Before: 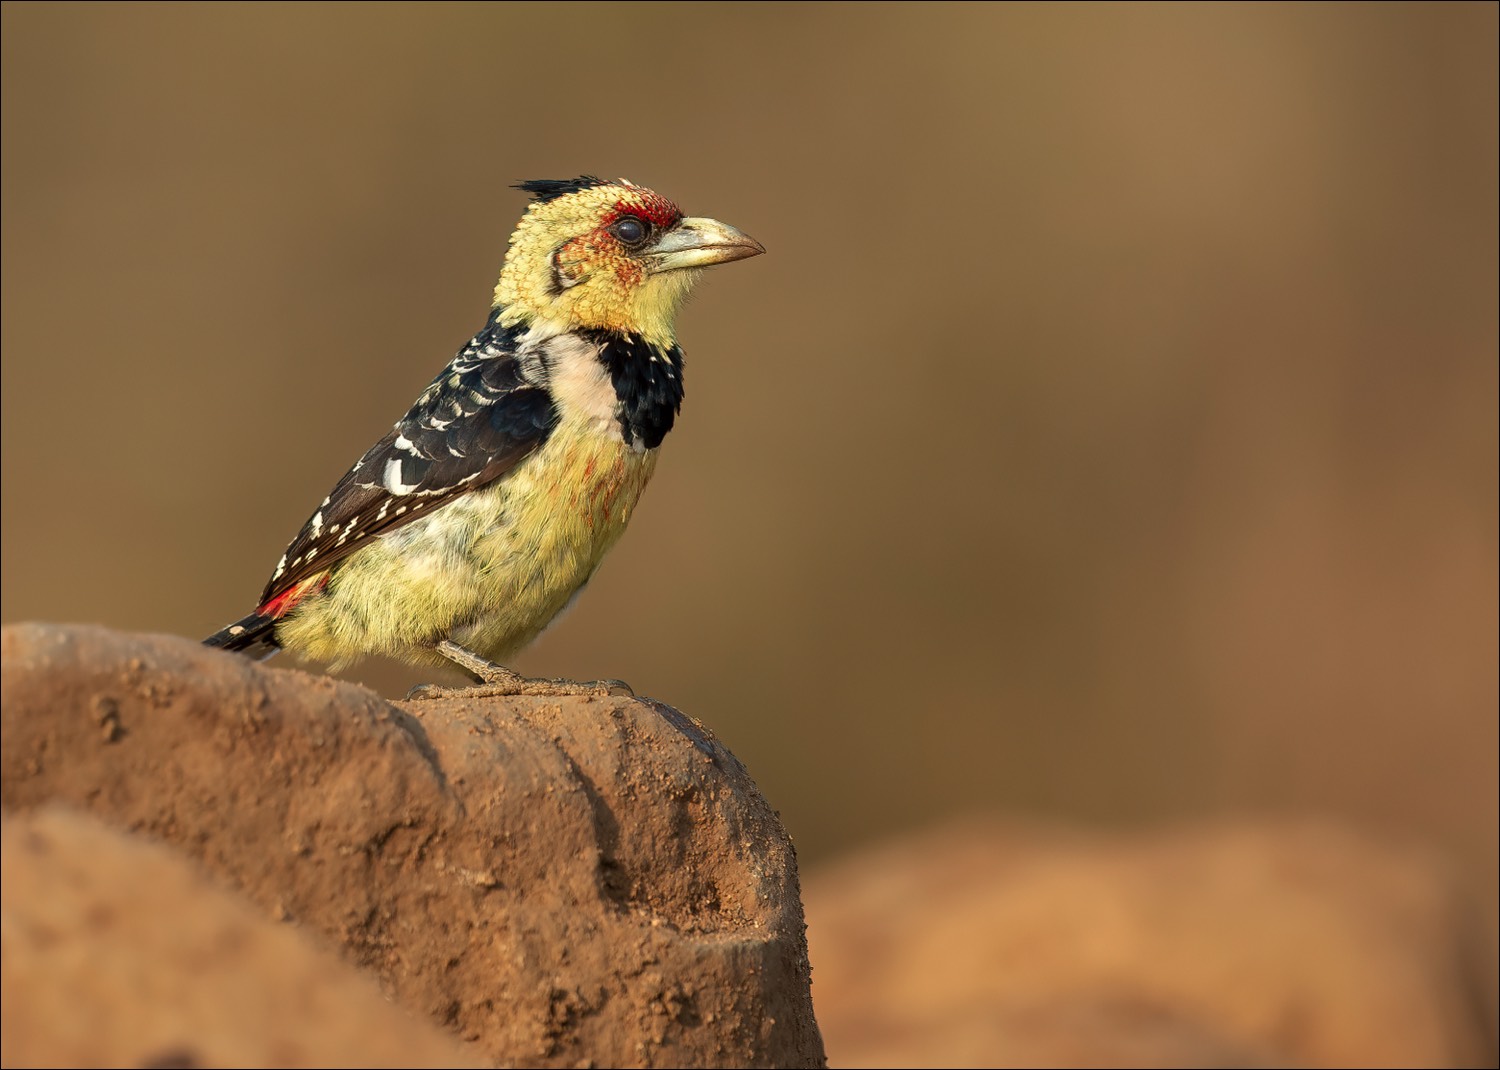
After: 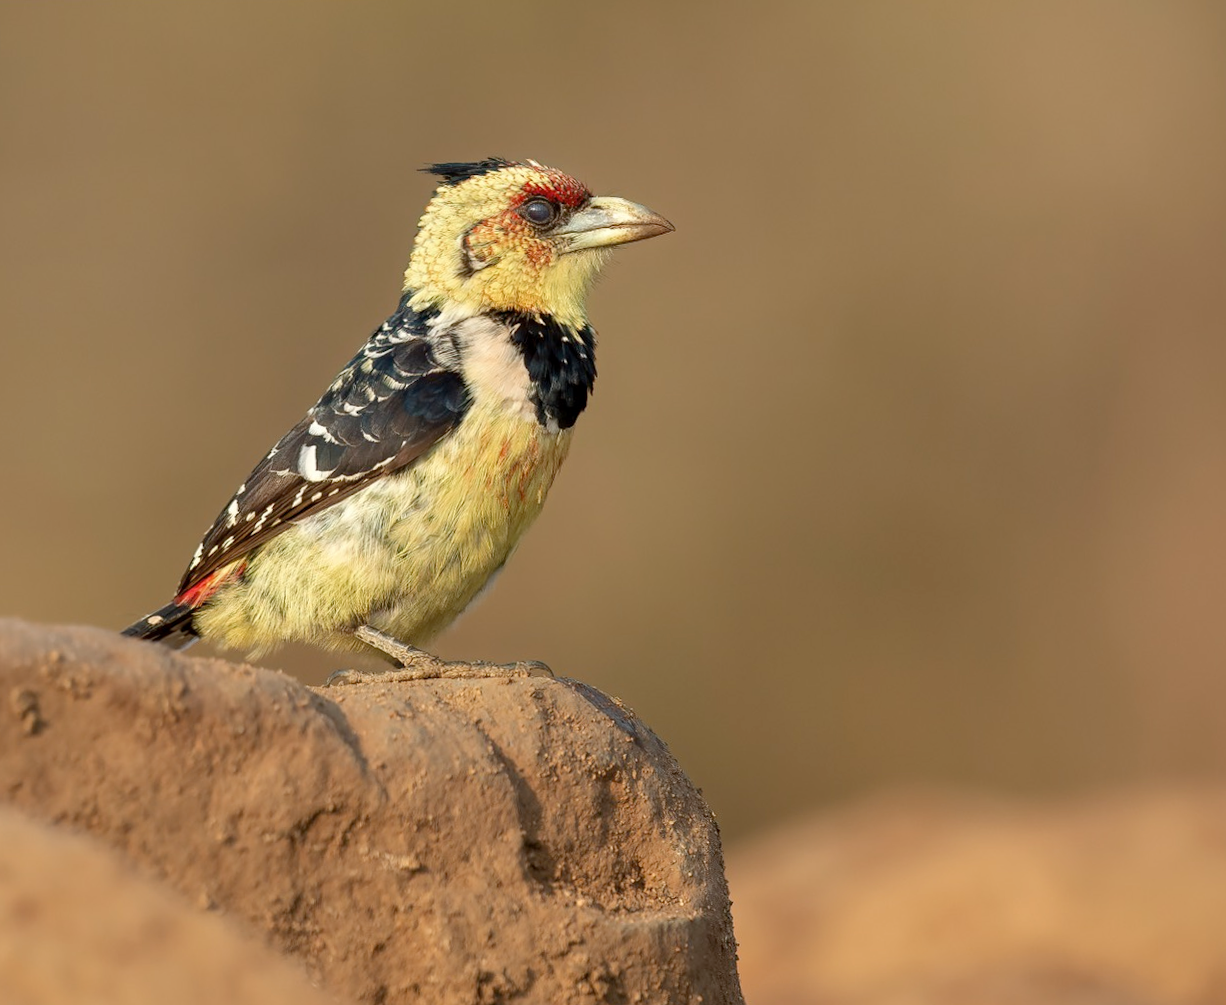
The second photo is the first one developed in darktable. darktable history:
crop and rotate: angle 1.33°, left 4.229%, top 0.584%, right 11.386%, bottom 2.418%
